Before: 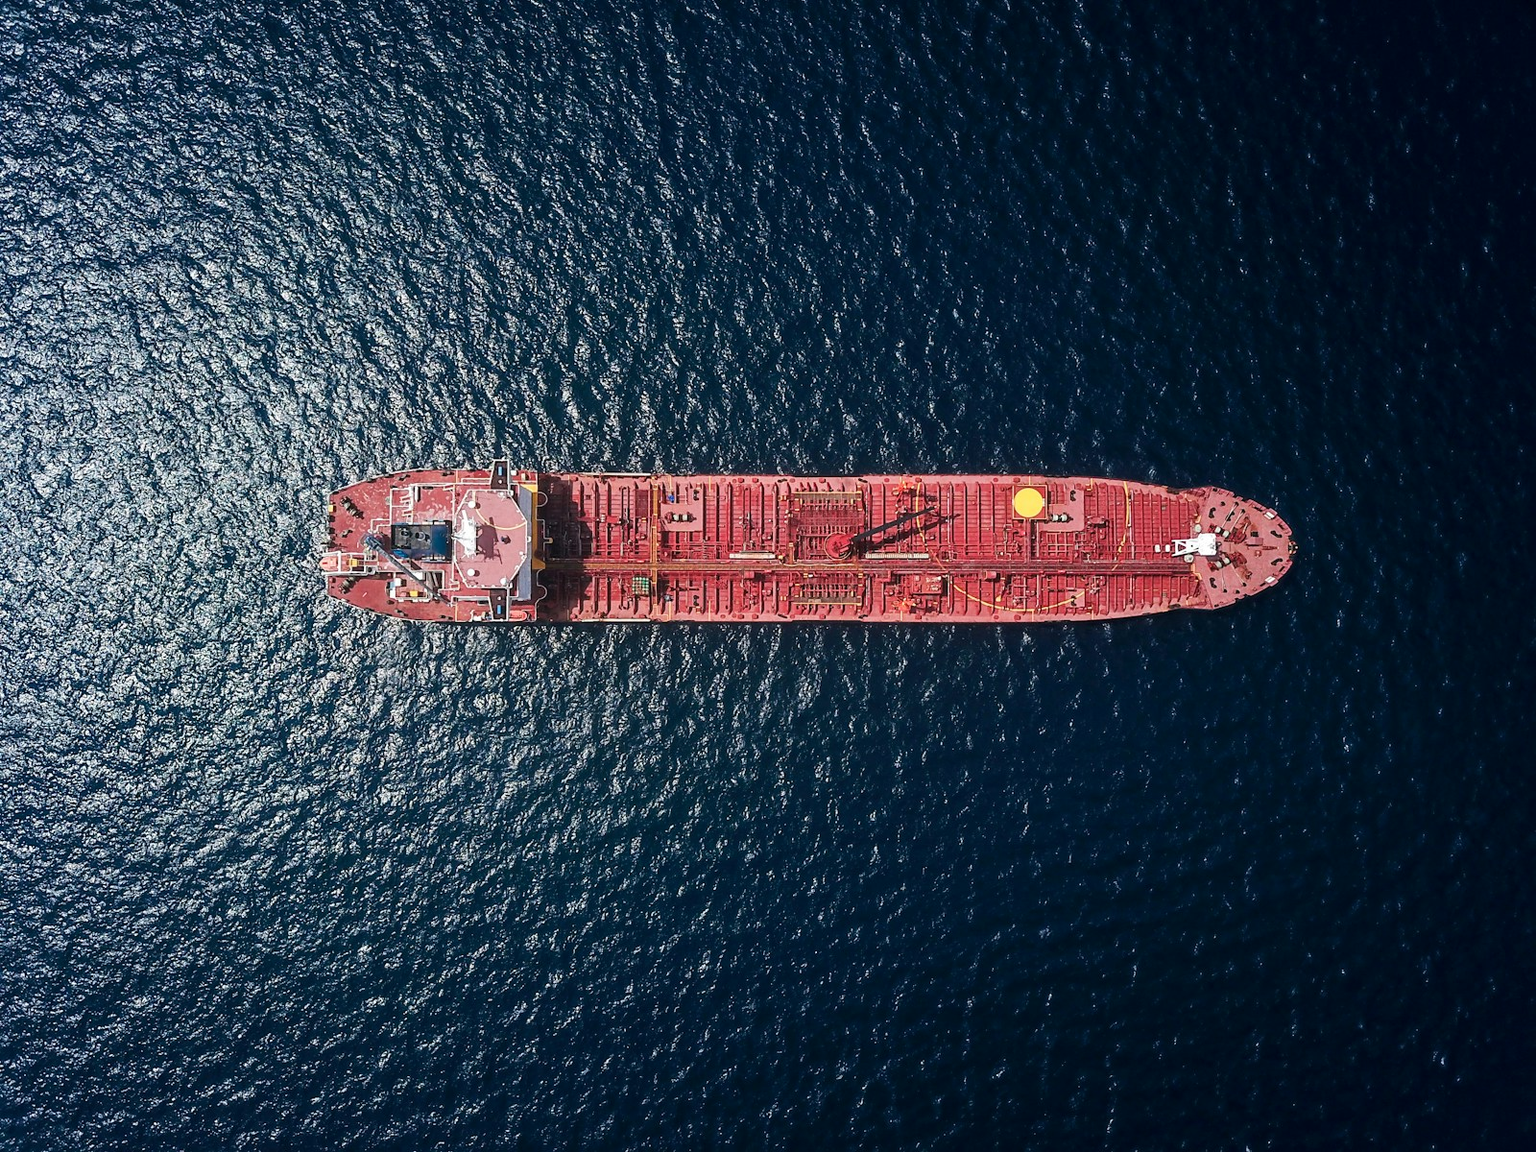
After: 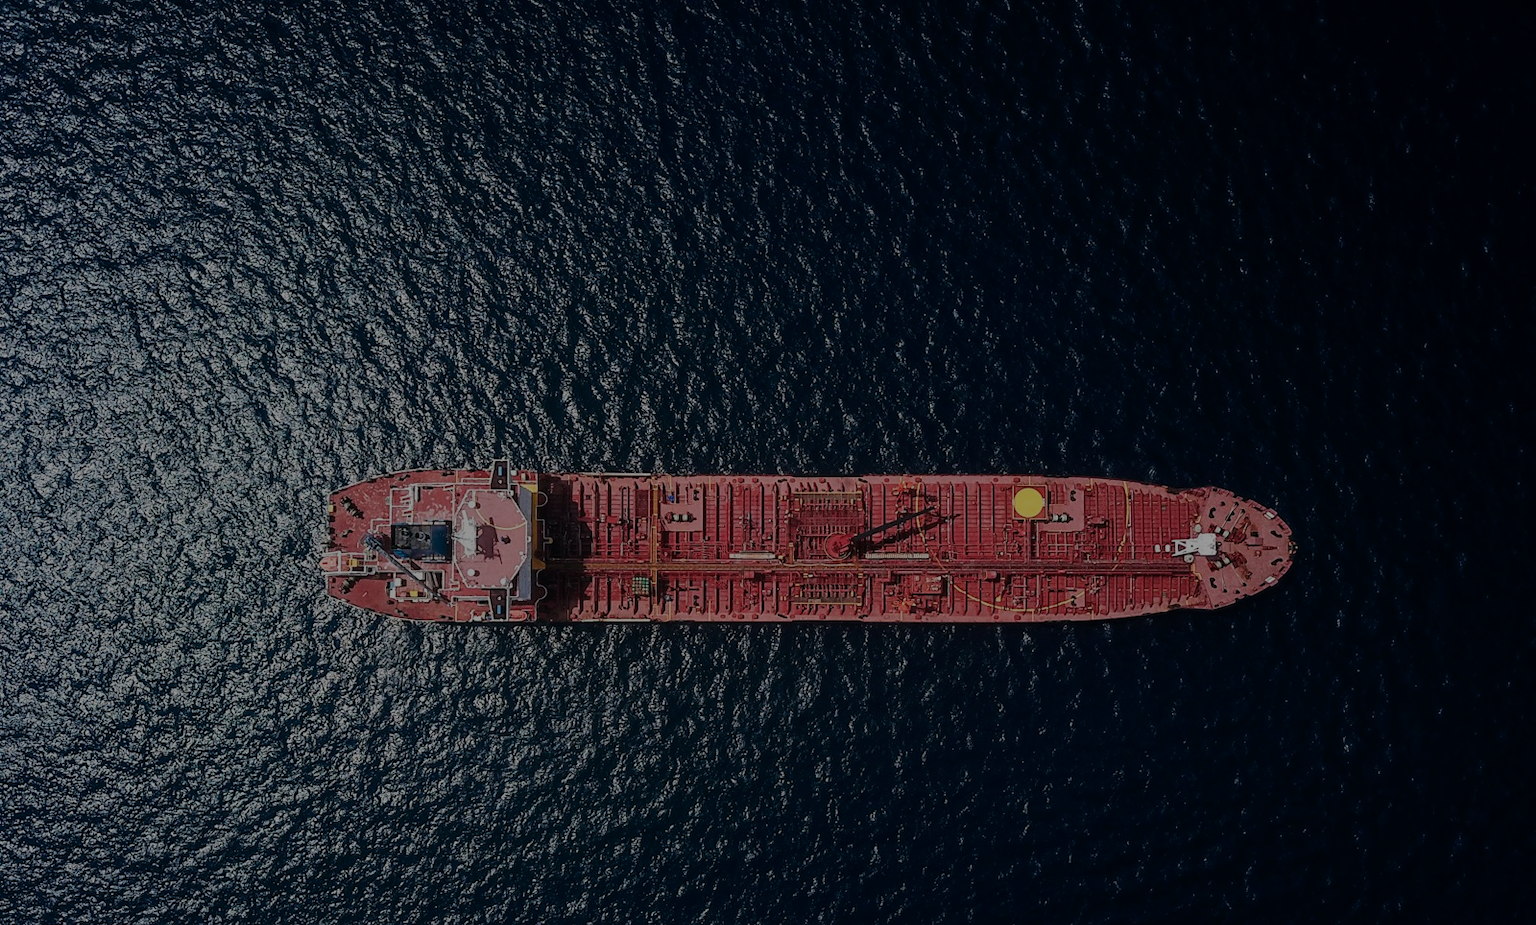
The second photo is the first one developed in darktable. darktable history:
crop: bottom 19.644%
tone equalizer: -8 EV -2 EV, -7 EV -2 EV, -6 EV -2 EV, -5 EV -2 EV, -4 EV -2 EV, -3 EV -2 EV, -2 EV -2 EV, -1 EV -1.63 EV, +0 EV -2 EV
